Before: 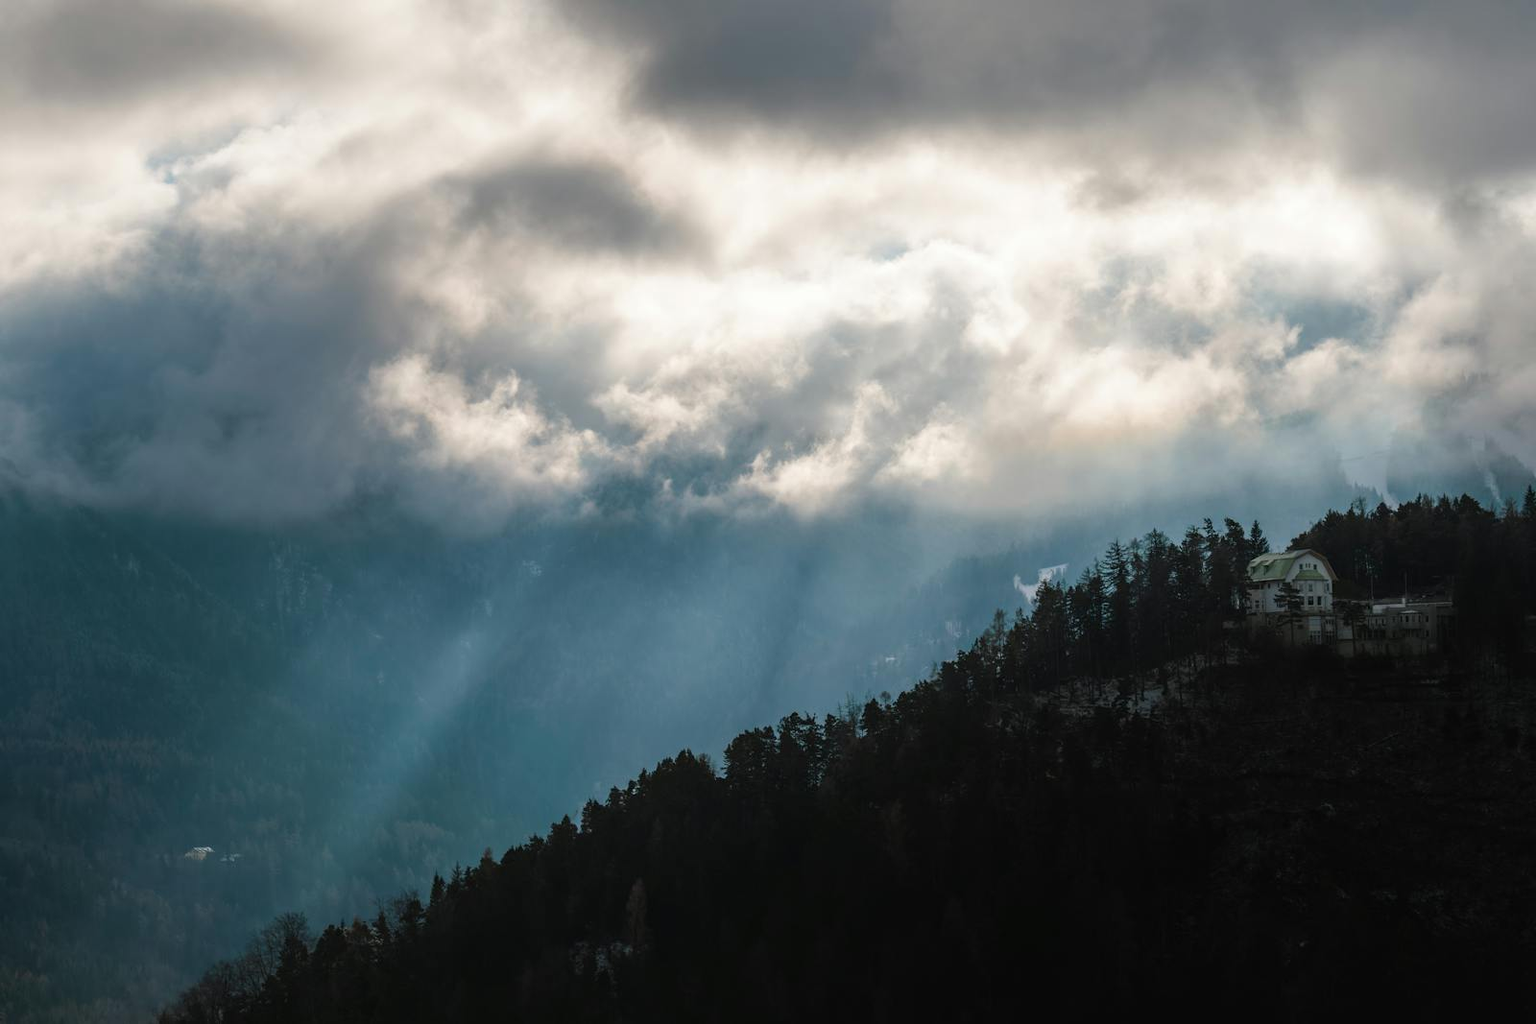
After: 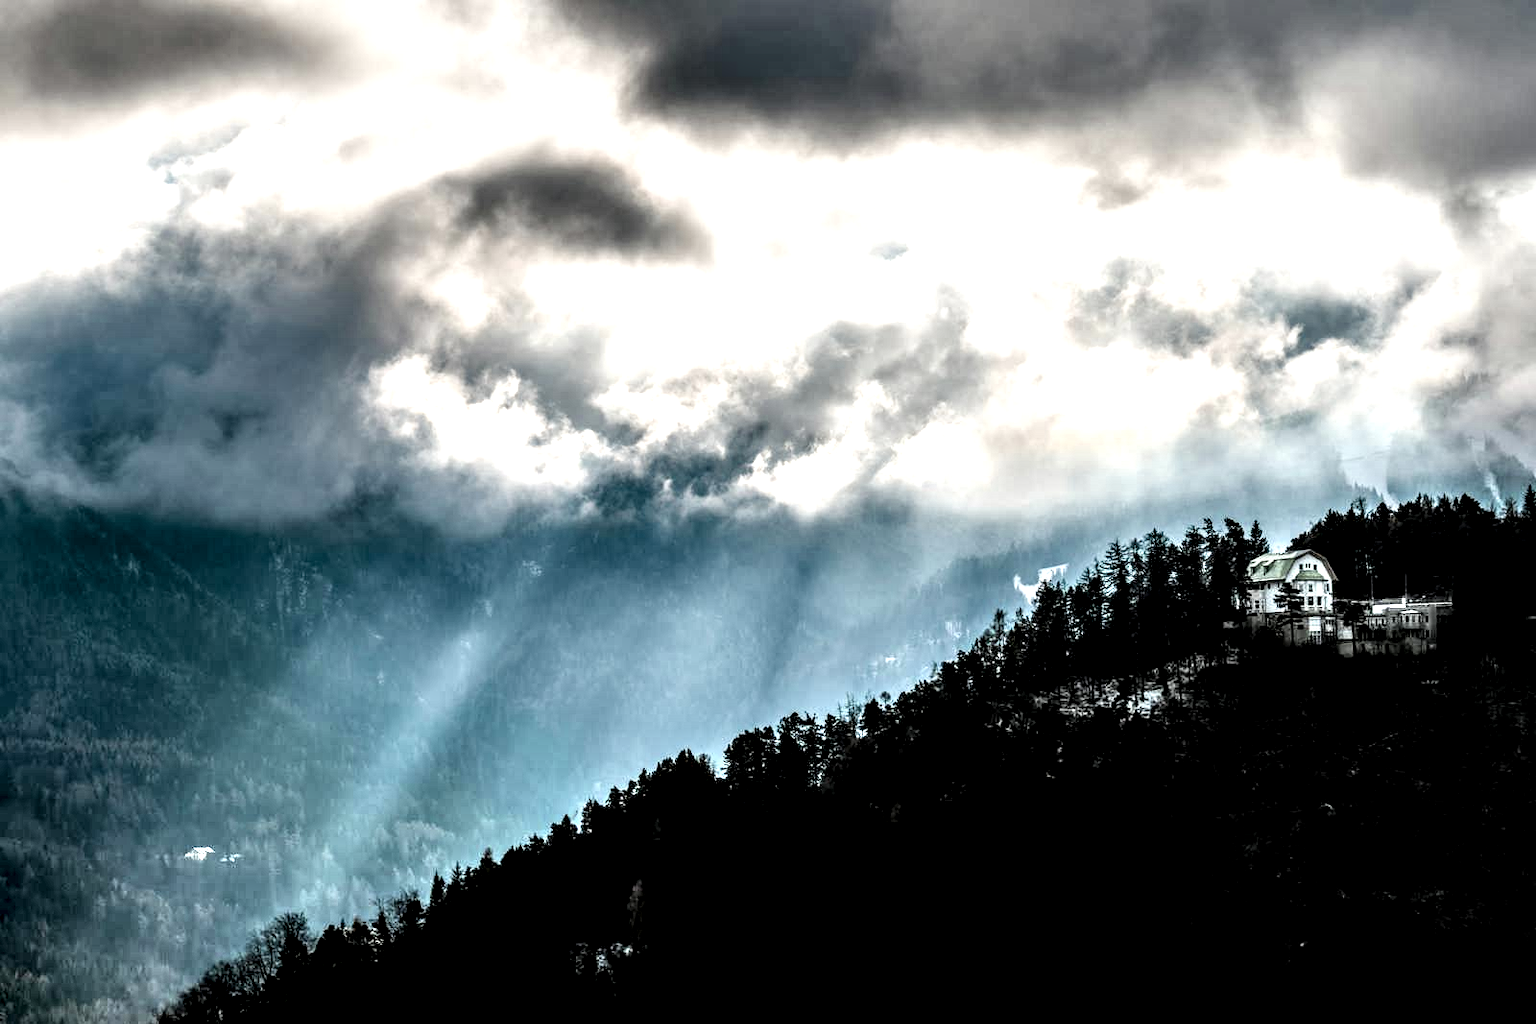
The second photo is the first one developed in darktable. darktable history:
shadows and highlights: soften with gaussian
local contrast: highlights 117%, shadows 43%, detail 293%
filmic rgb: black relative exposure -7.65 EV, white relative exposure 4.56 EV, hardness 3.61
exposure: exposure 0.524 EV, compensate highlight preservation false
